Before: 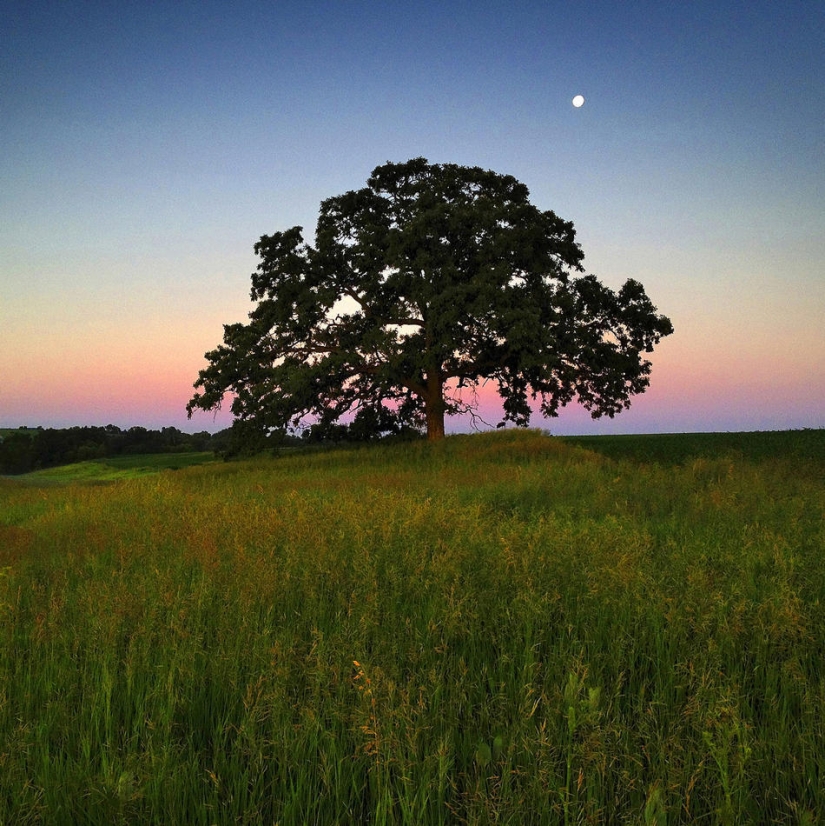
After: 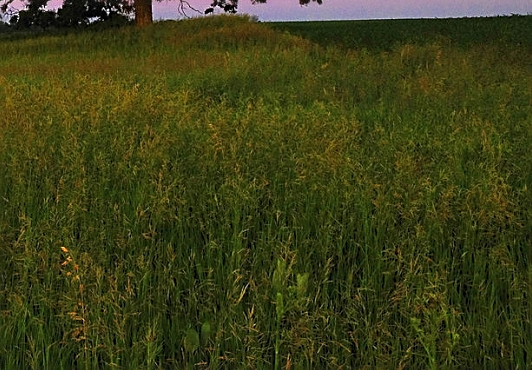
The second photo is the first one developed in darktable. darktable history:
exposure: black level correction -0.001, exposure 0.08 EV, compensate highlight preservation false
crop and rotate: left 35.509%, top 50.238%, bottom 4.934%
sharpen: amount 0.6
